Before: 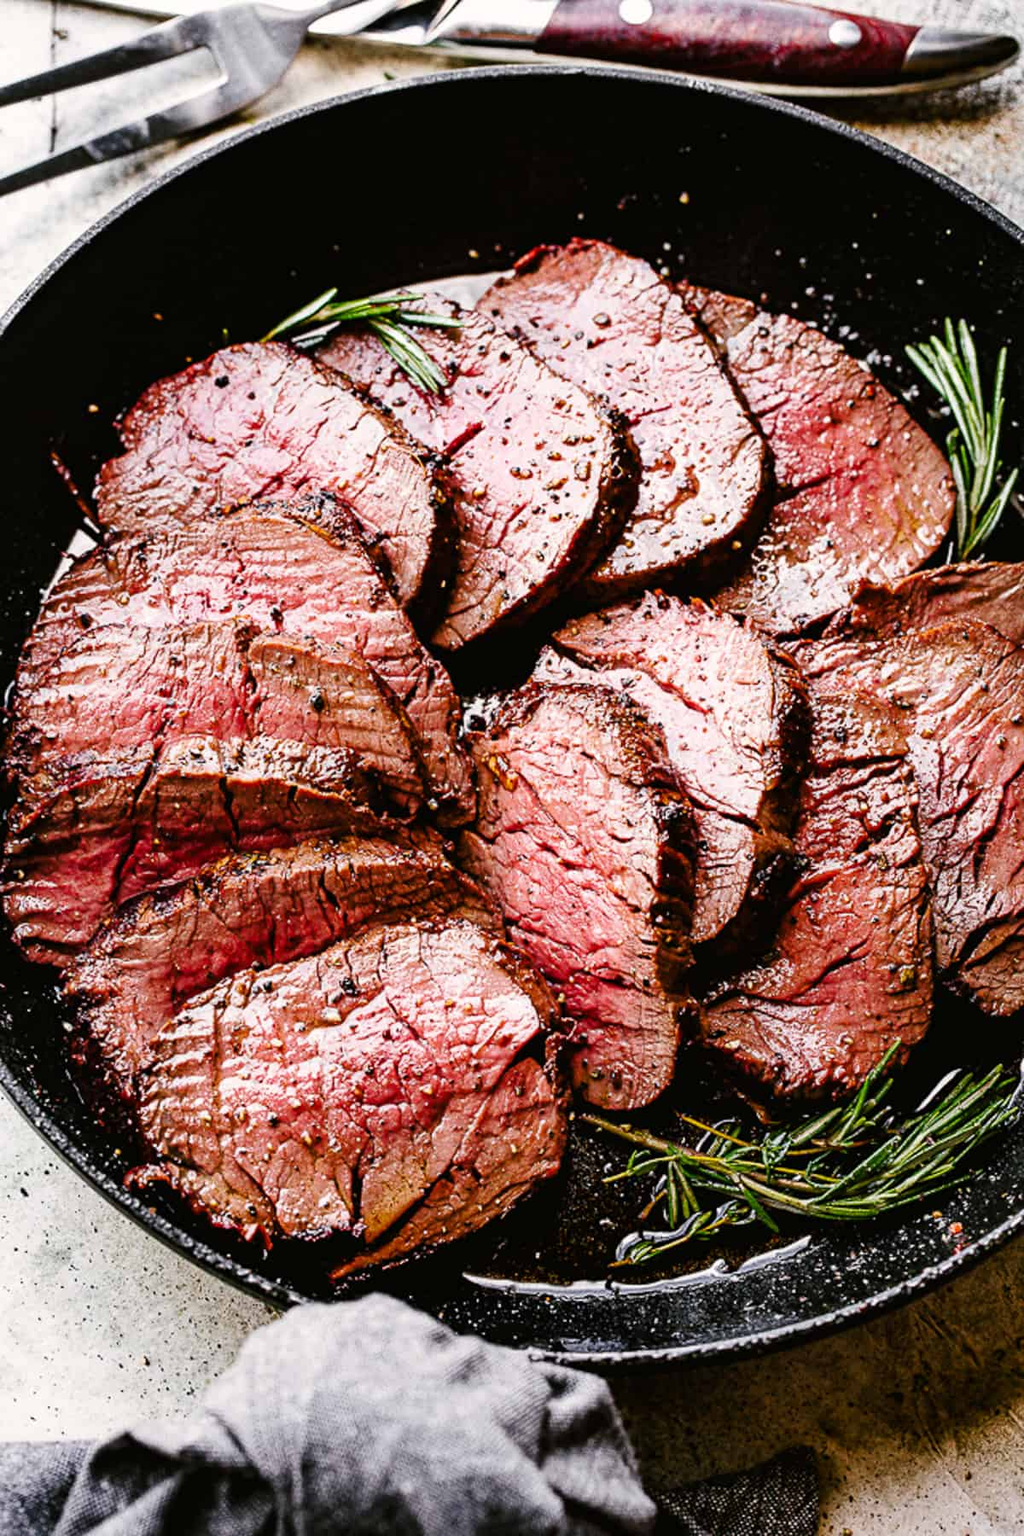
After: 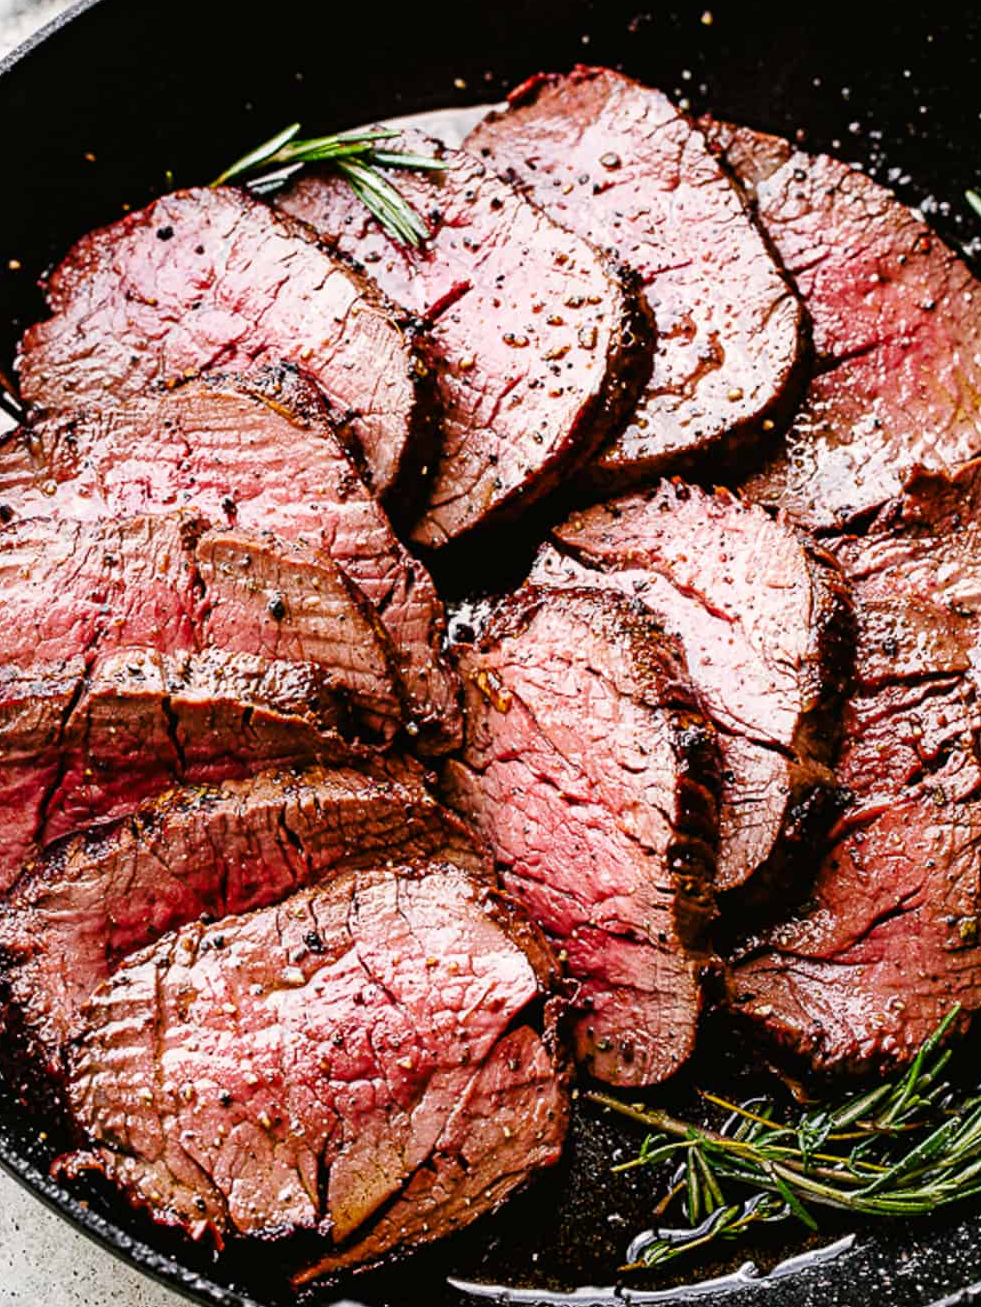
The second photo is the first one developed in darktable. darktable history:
crop: left 7.934%, top 11.89%, right 10.314%, bottom 15.469%
